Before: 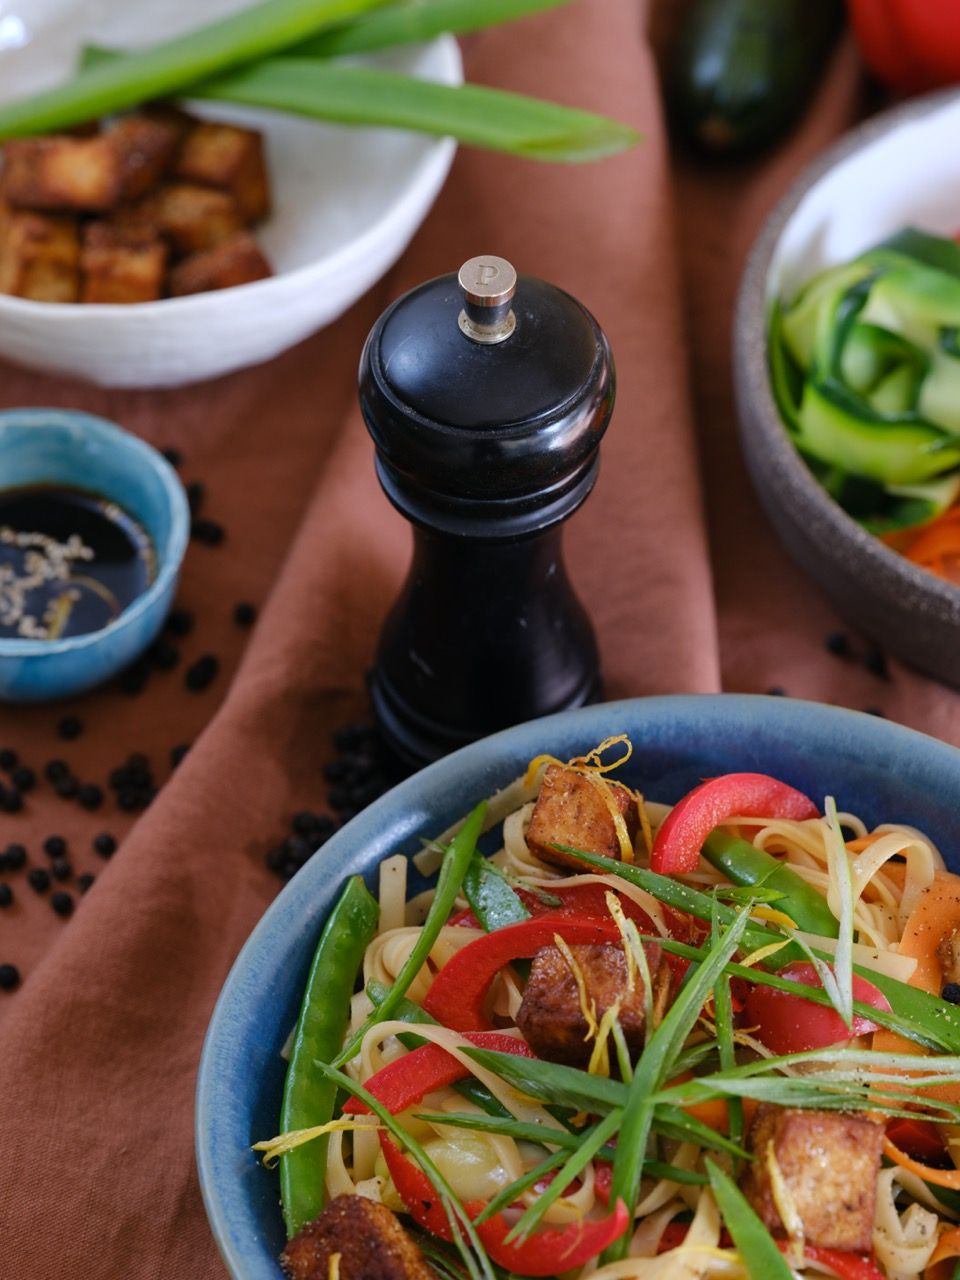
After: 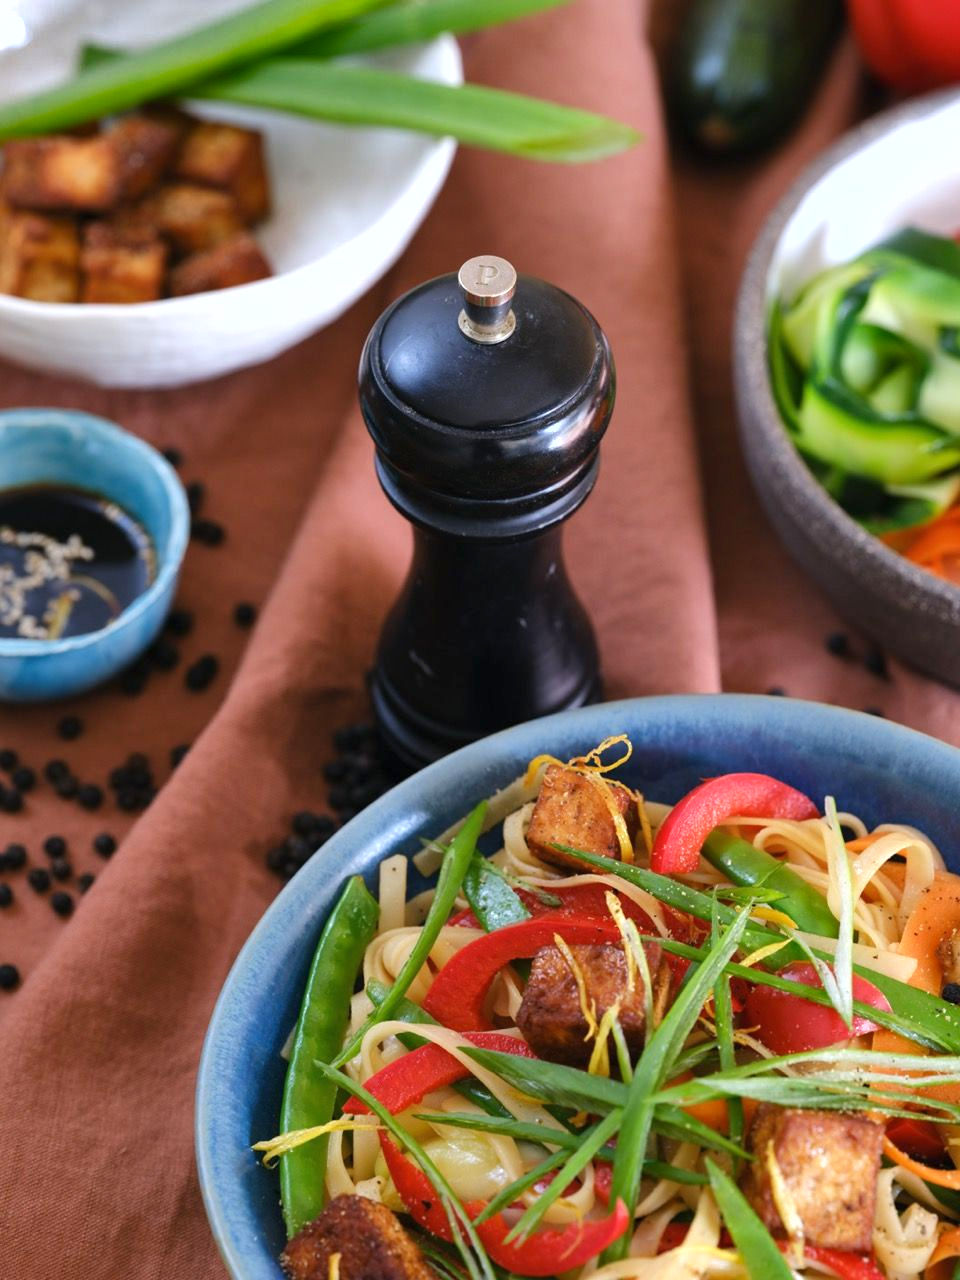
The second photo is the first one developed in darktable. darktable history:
exposure: black level correction 0, exposure 0.6 EV, compensate exposure bias true, compensate highlight preservation false
shadows and highlights: radius 108.52, shadows 40.68, highlights -72.88, low approximation 0.01, soften with gaussian
